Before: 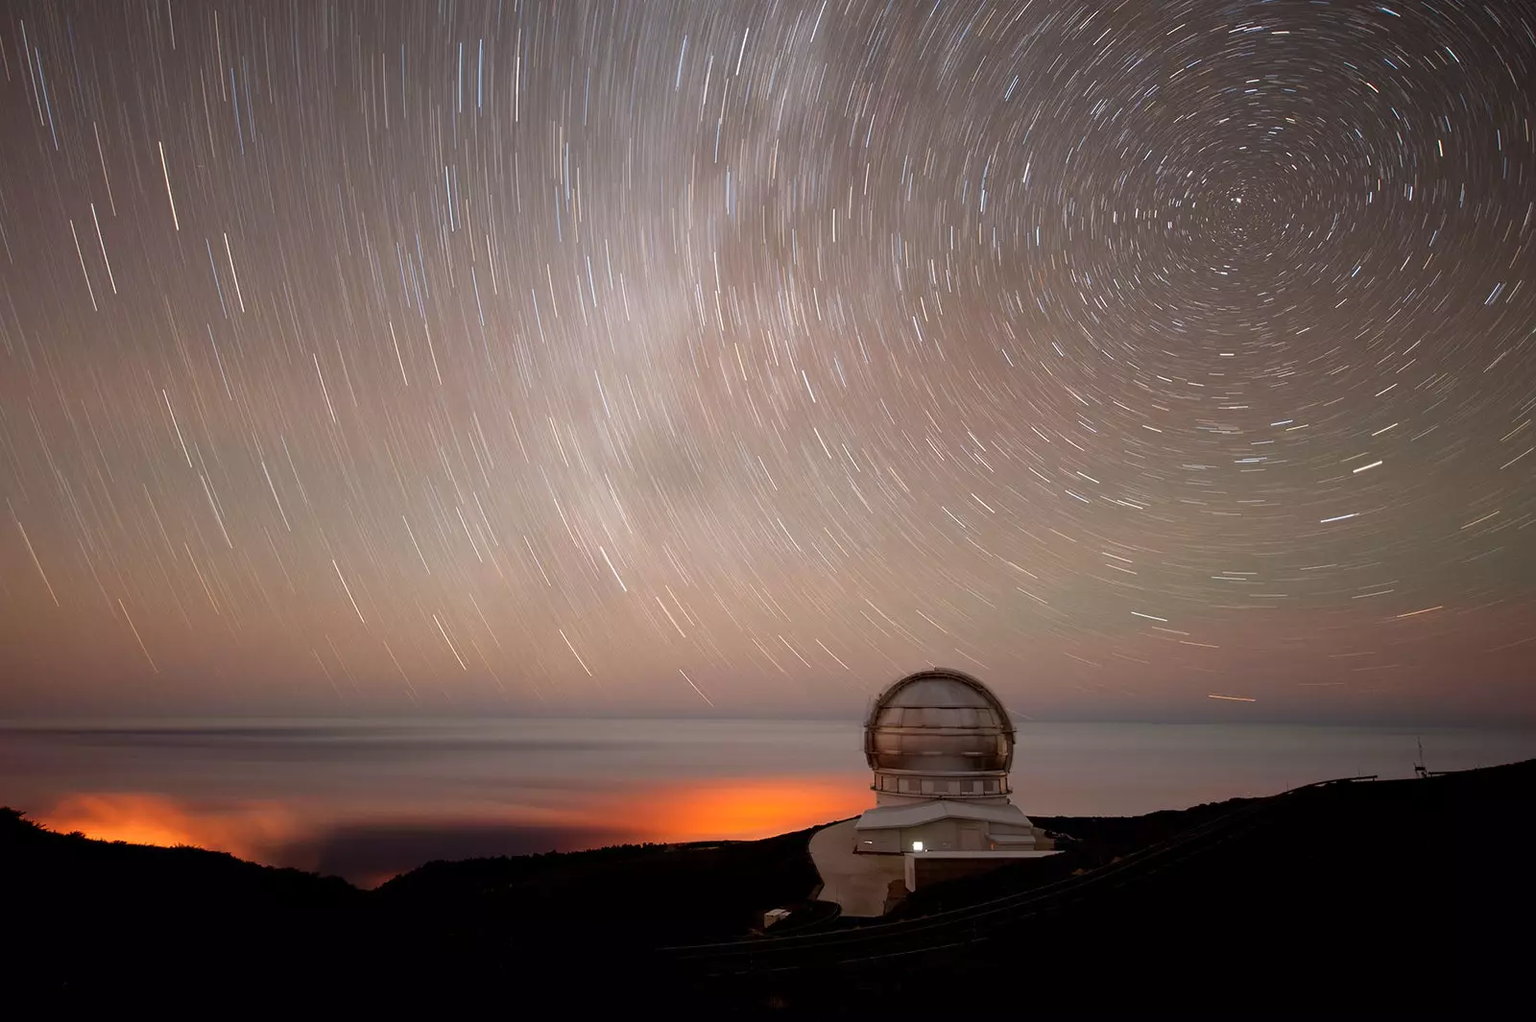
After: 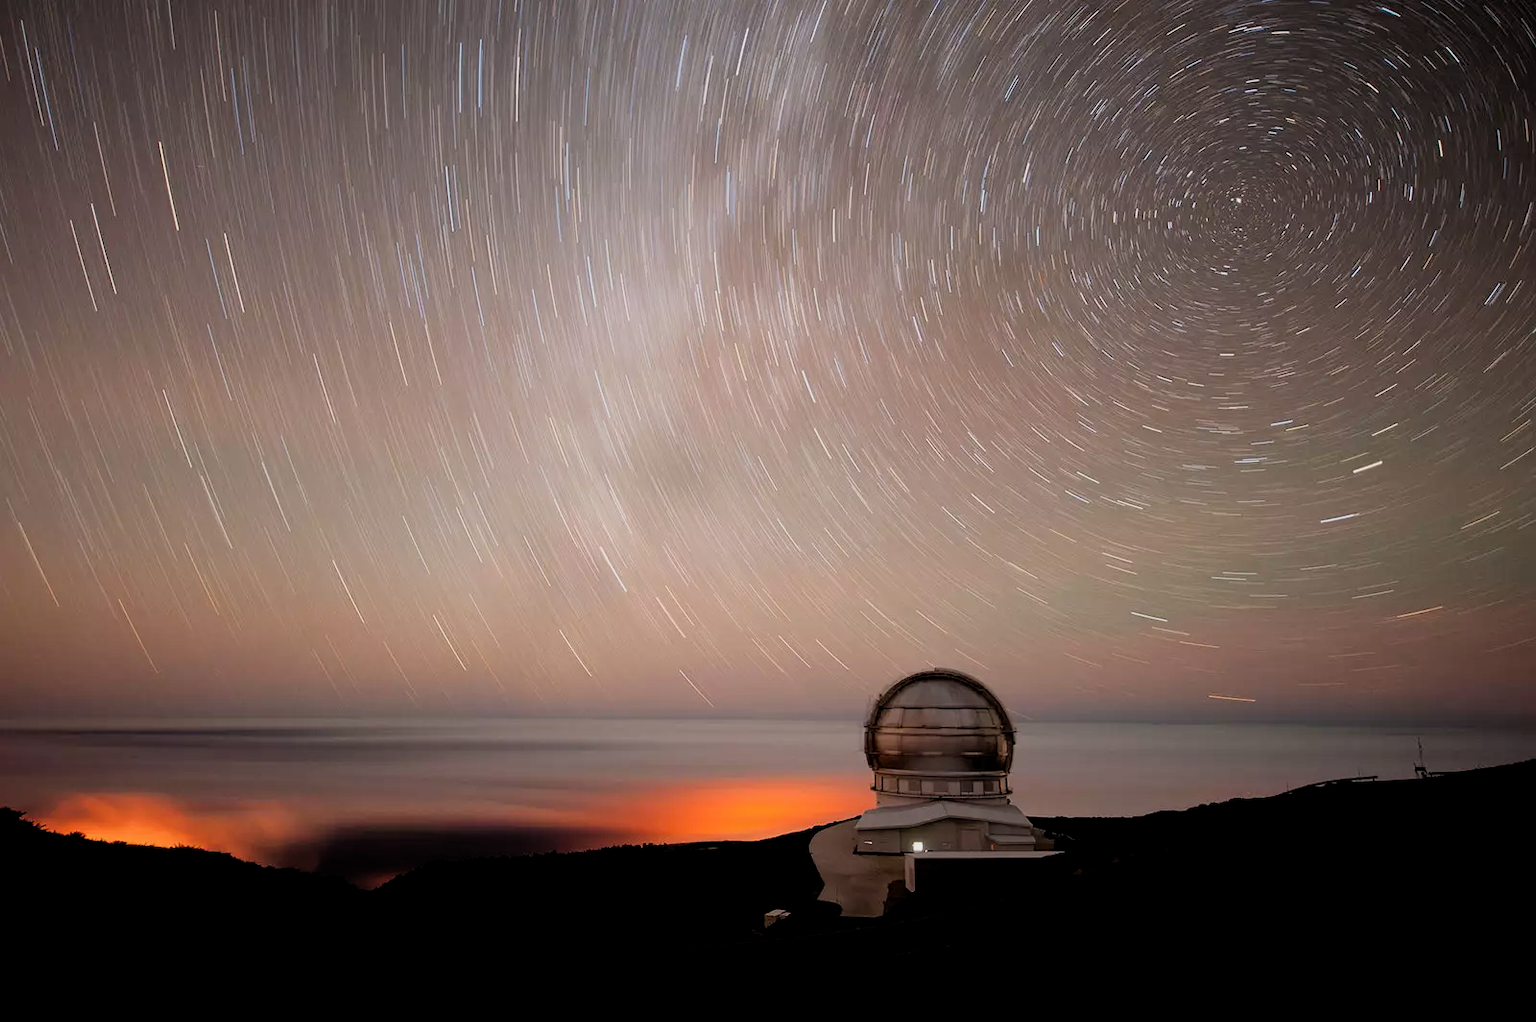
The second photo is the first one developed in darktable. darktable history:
filmic rgb: black relative exposure -7.75 EV, white relative exposure 4.36 EV, target black luminance 0%, hardness 3.76, latitude 50.59%, contrast 1.072, highlights saturation mix 9.83%, shadows ↔ highlights balance -0.242%
contrast brightness saturation: contrast 0.104, brightness 0.026, saturation 0.093
